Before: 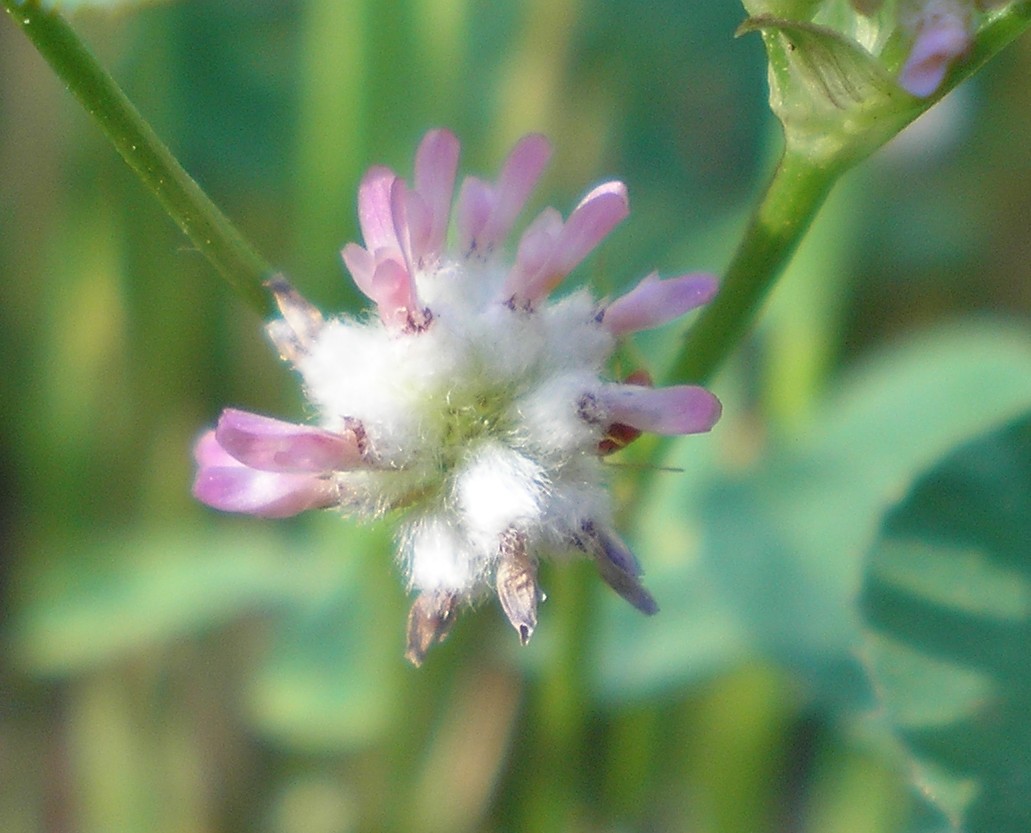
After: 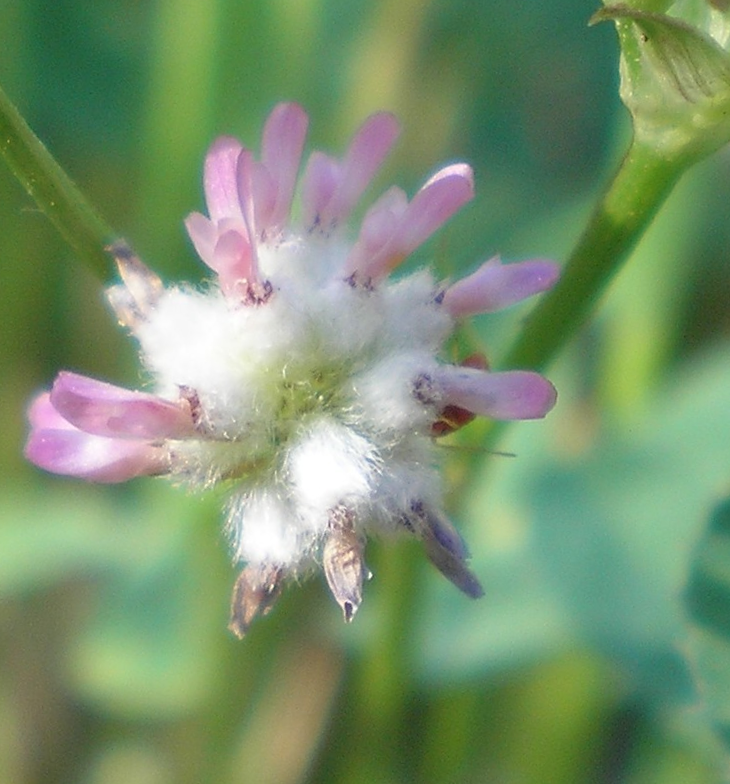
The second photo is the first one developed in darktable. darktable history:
crop and rotate: angle -2.84°, left 14.024%, top 0.037%, right 10.857%, bottom 0.076%
